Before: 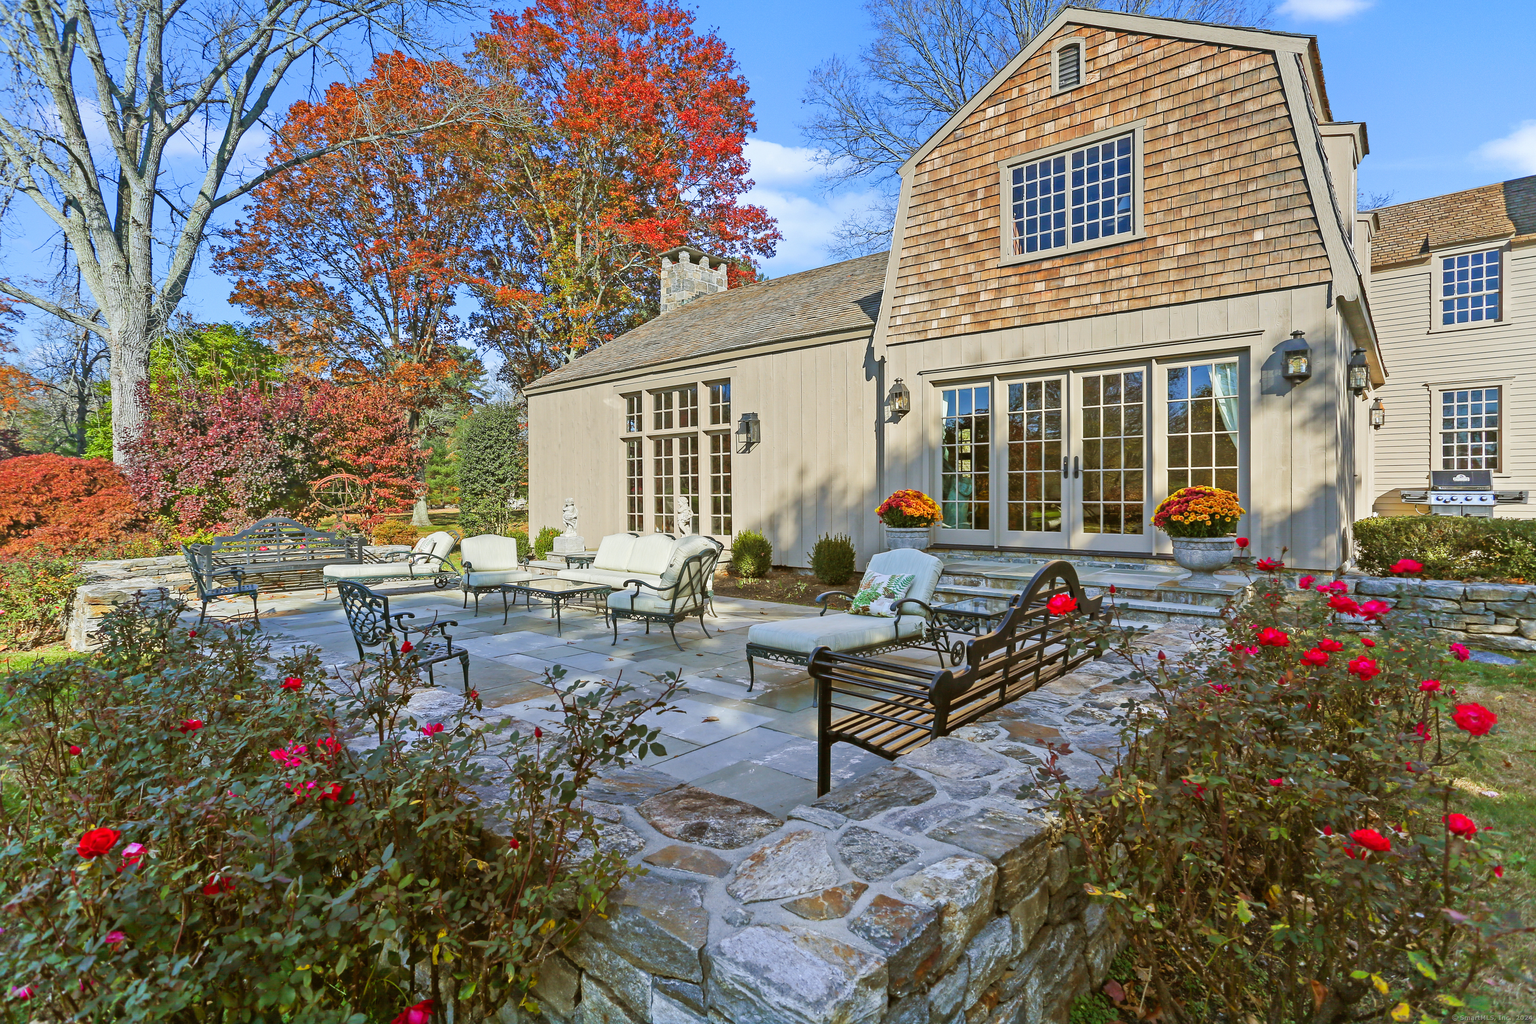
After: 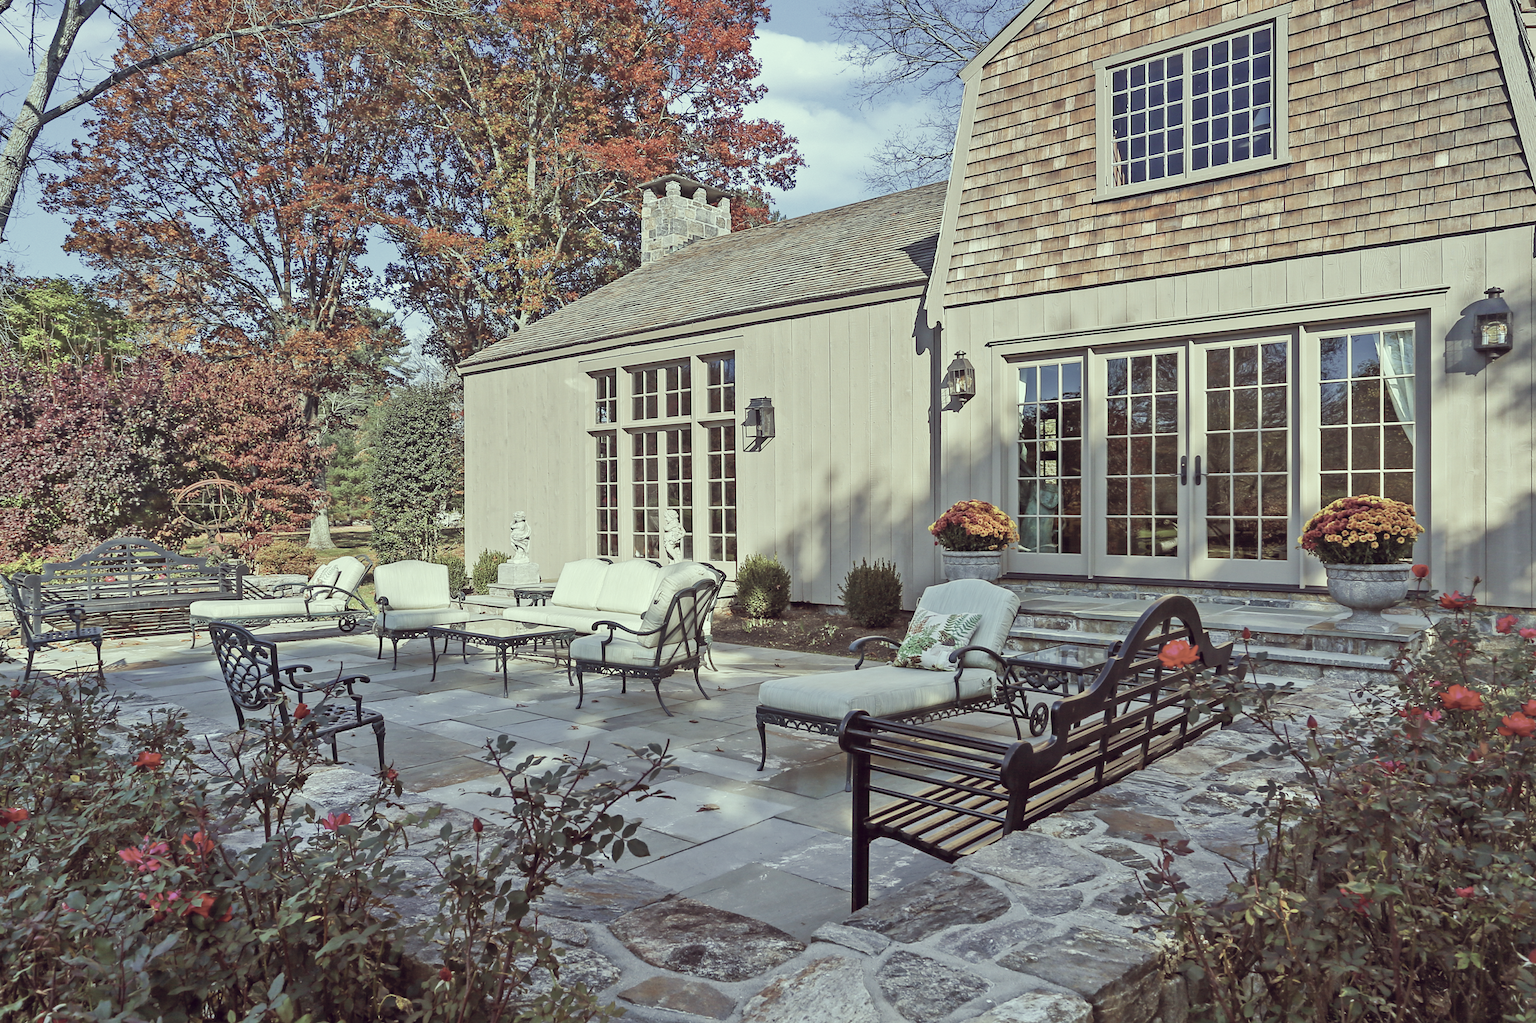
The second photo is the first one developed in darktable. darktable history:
crop and rotate: left 11.831%, top 11.346%, right 13.429%, bottom 13.899%
color correction: highlights a* -20.17, highlights b* 20.27, shadows a* 20.03, shadows b* -20.46, saturation 0.43
